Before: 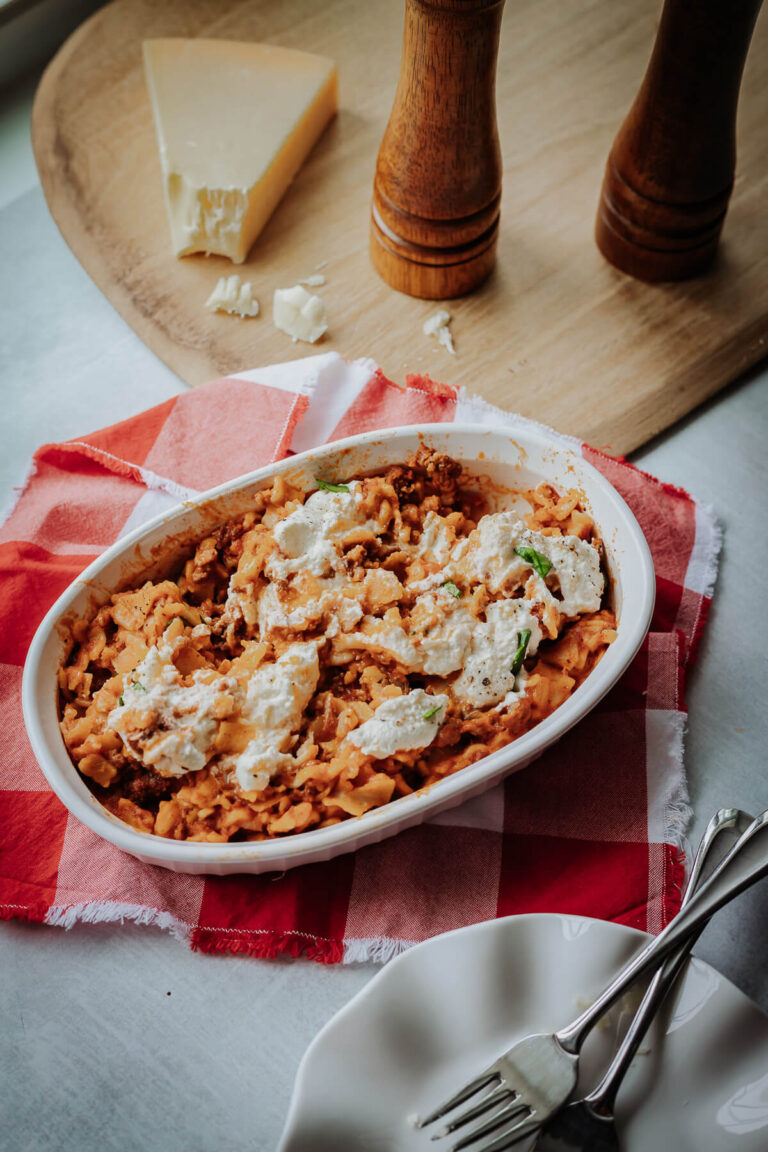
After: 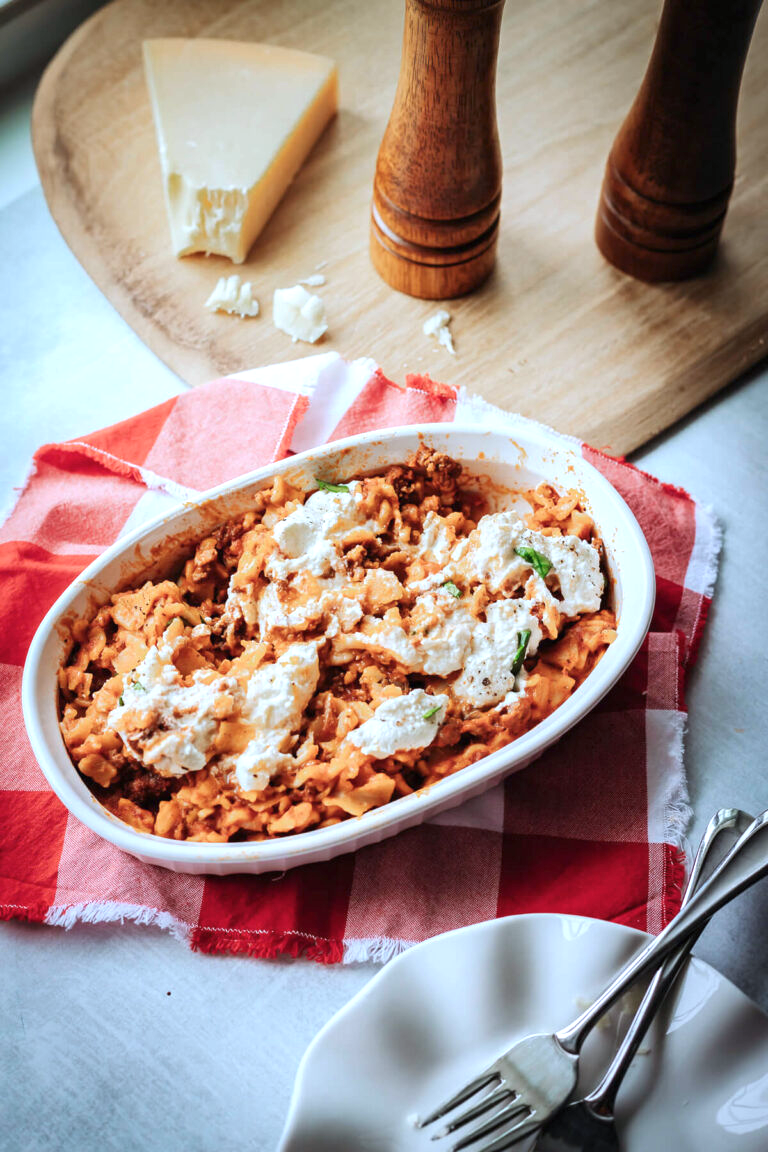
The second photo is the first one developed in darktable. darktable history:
color calibration: x 0.37, y 0.382, temperature 4313.32 K
exposure: black level correction 0, exposure 0.7 EV, compensate exposure bias true, compensate highlight preservation false
color balance rgb: on, module defaults
